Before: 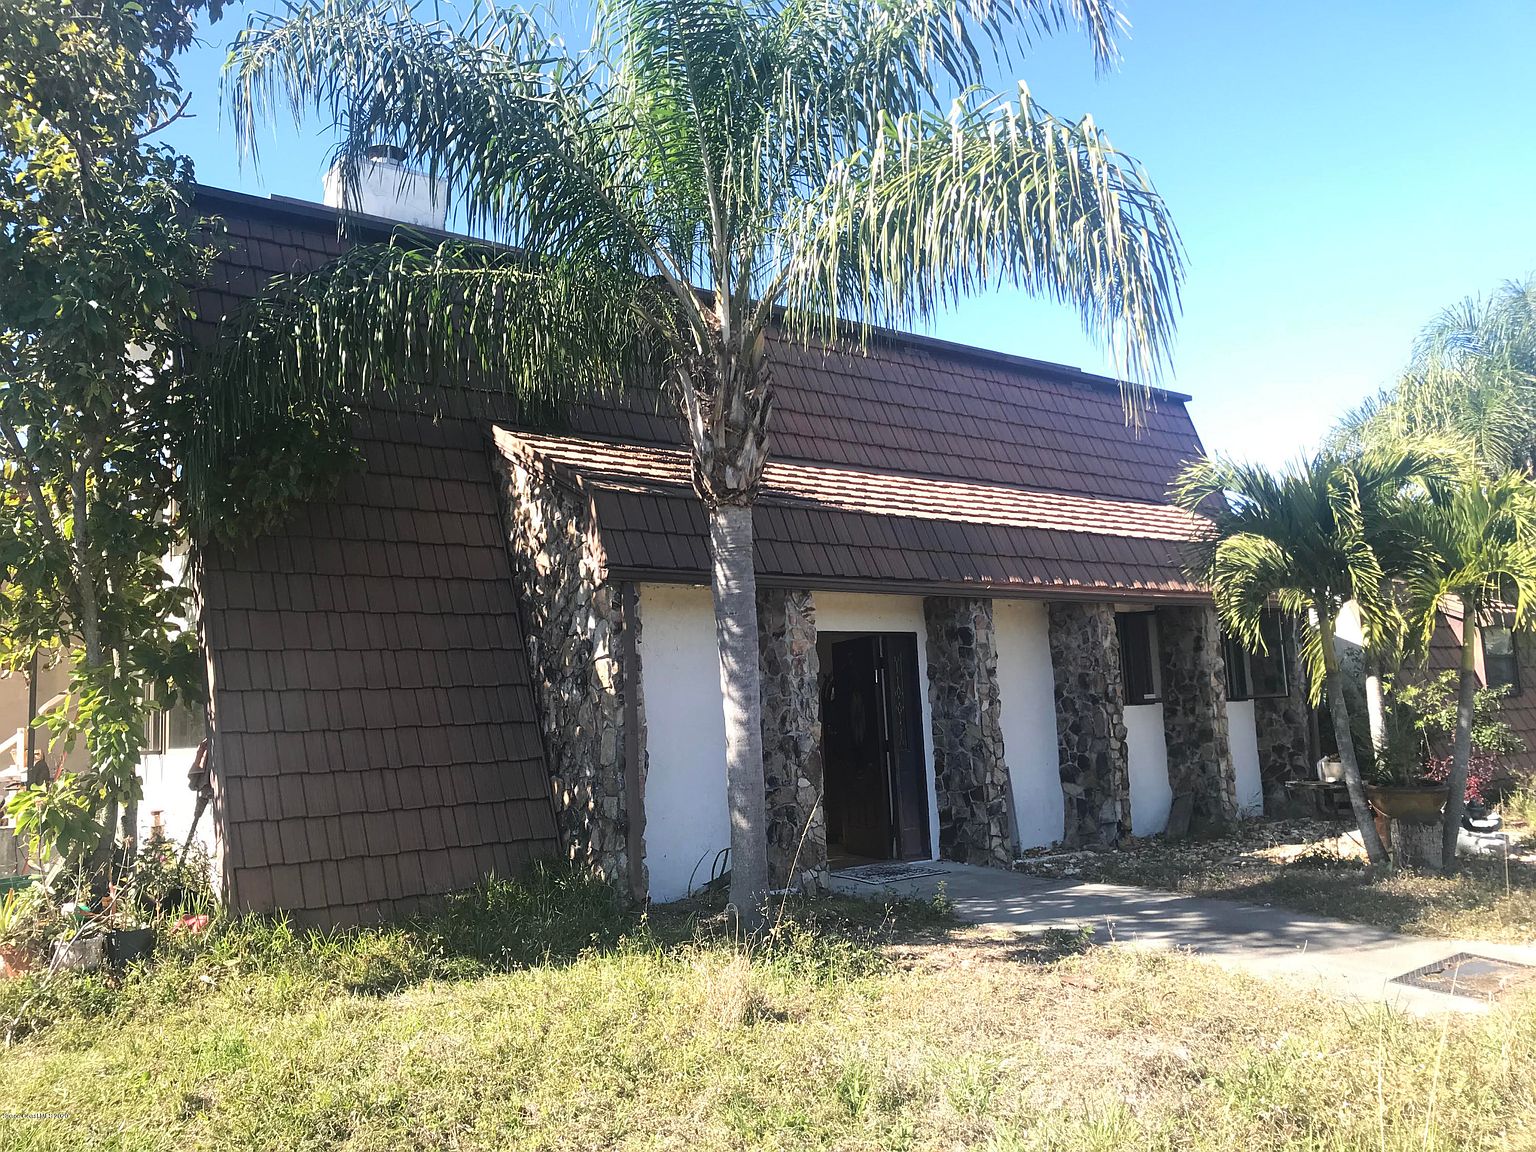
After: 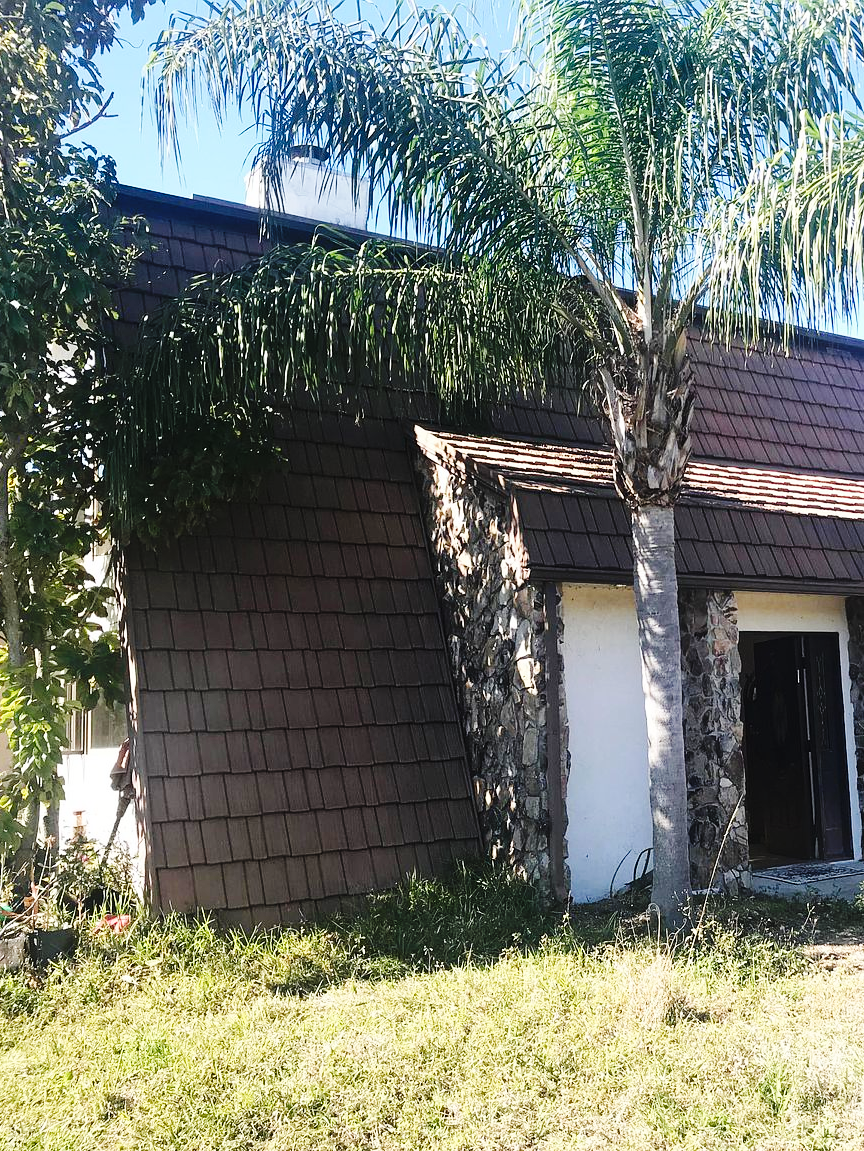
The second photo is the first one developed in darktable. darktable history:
base curve: curves: ch0 [(0, 0) (0.036, 0.025) (0.121, 0.166) (0.206, 0.329) (0.605, 0.79) (1, 1)], preserve colors none
crop: left 5.114%, right 38.589%
